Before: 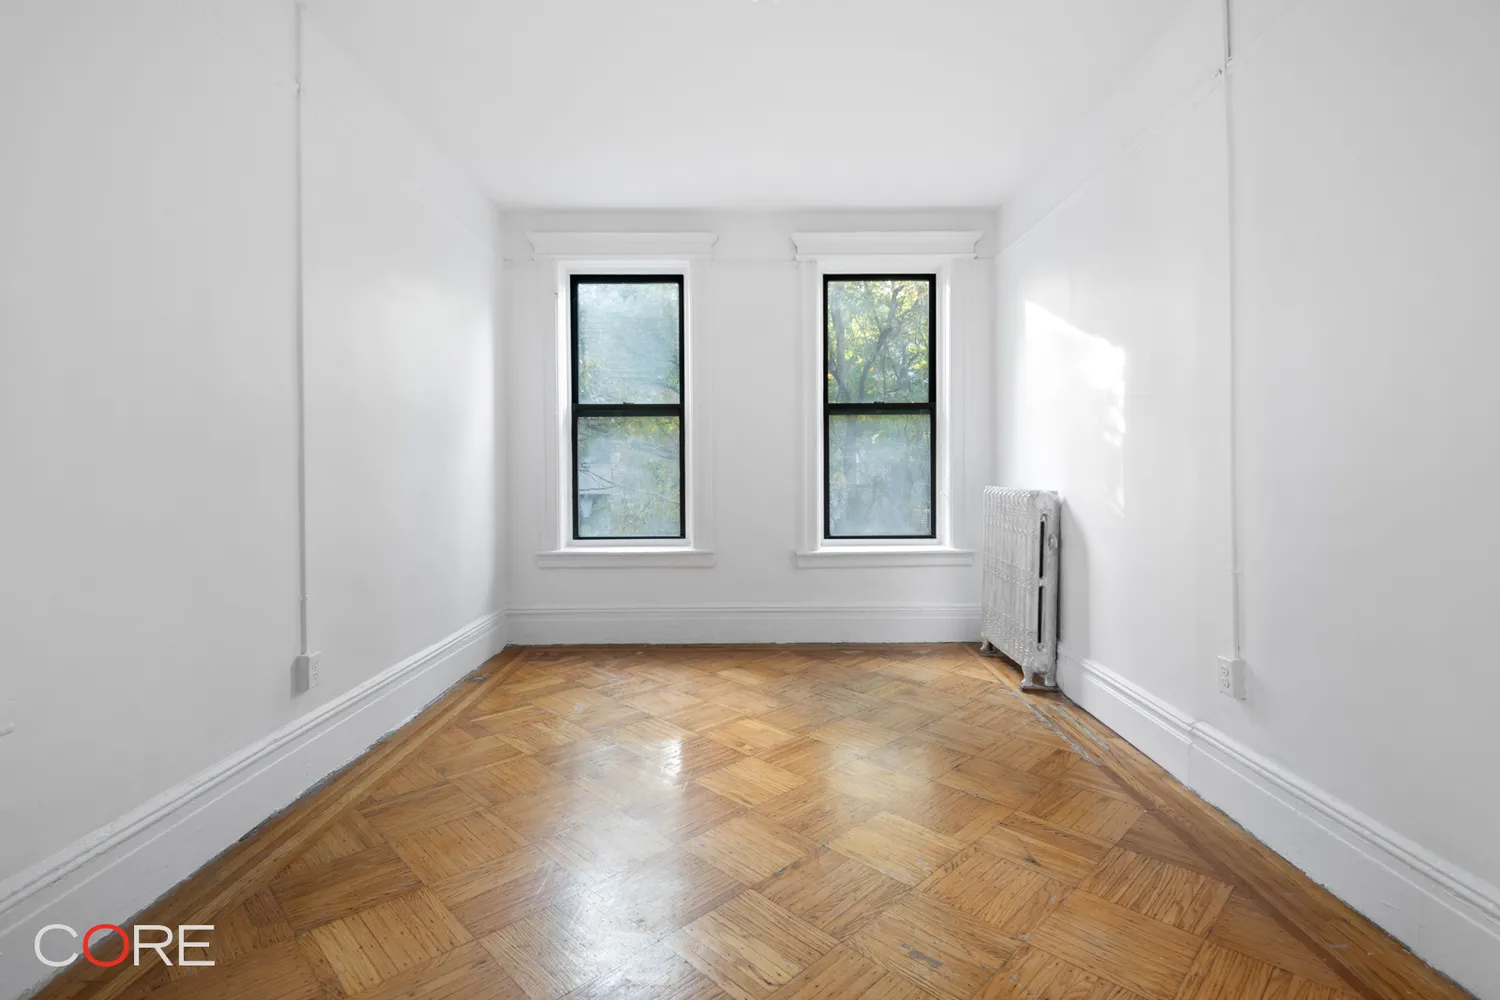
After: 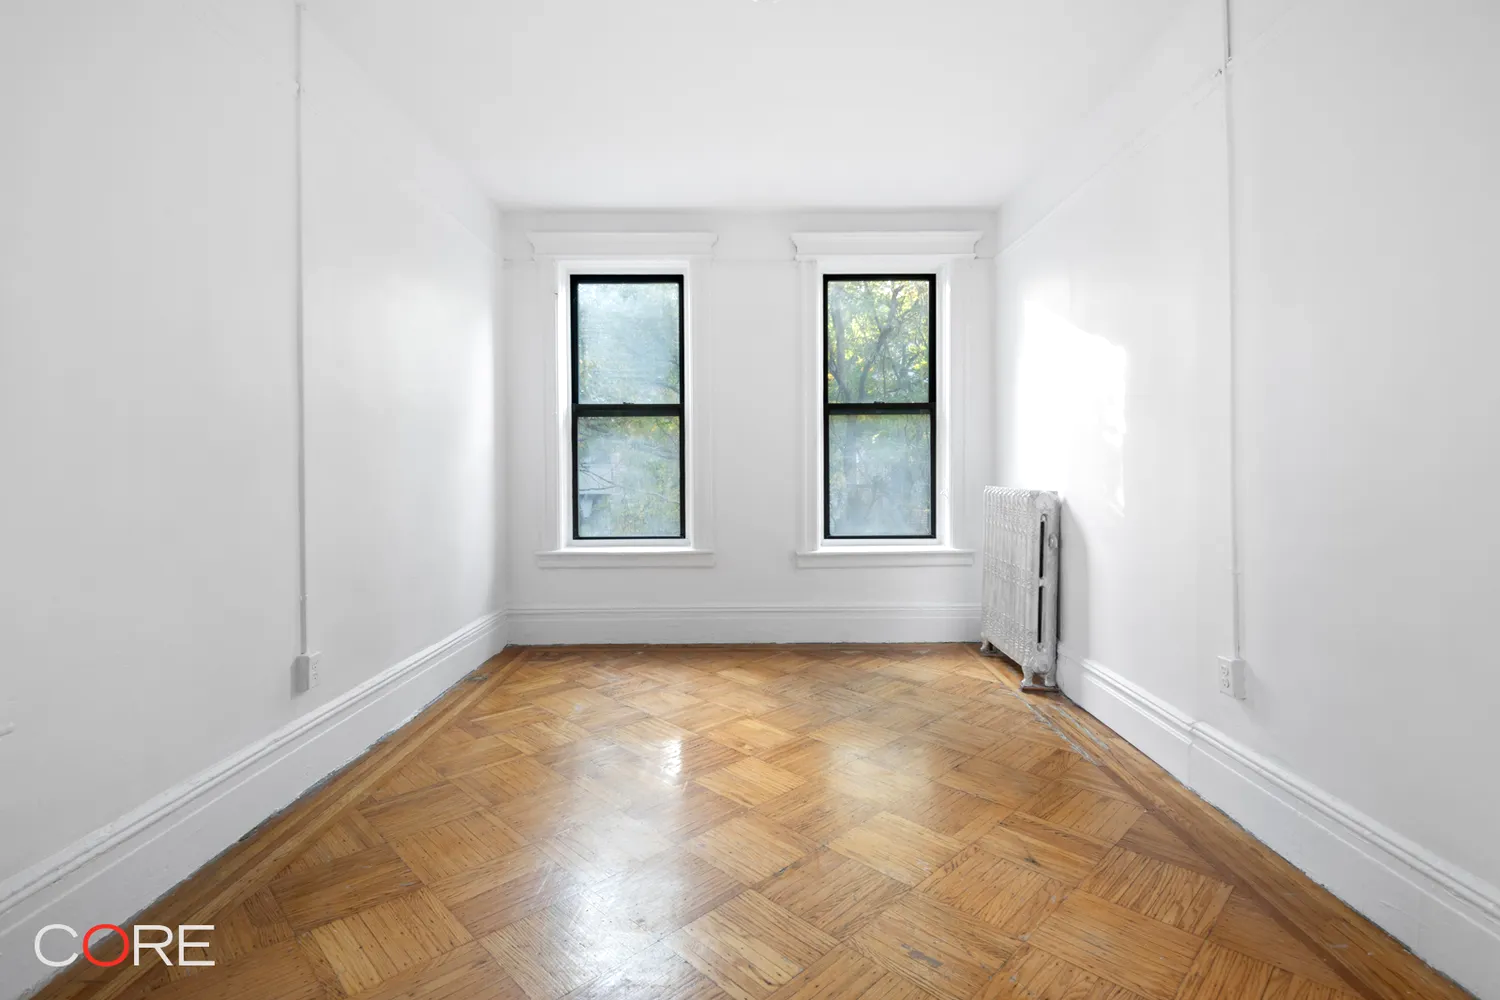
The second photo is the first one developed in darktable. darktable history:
exposure: black level correction 0.001, exposure 0.145 EV, compensate highlight preservation false
